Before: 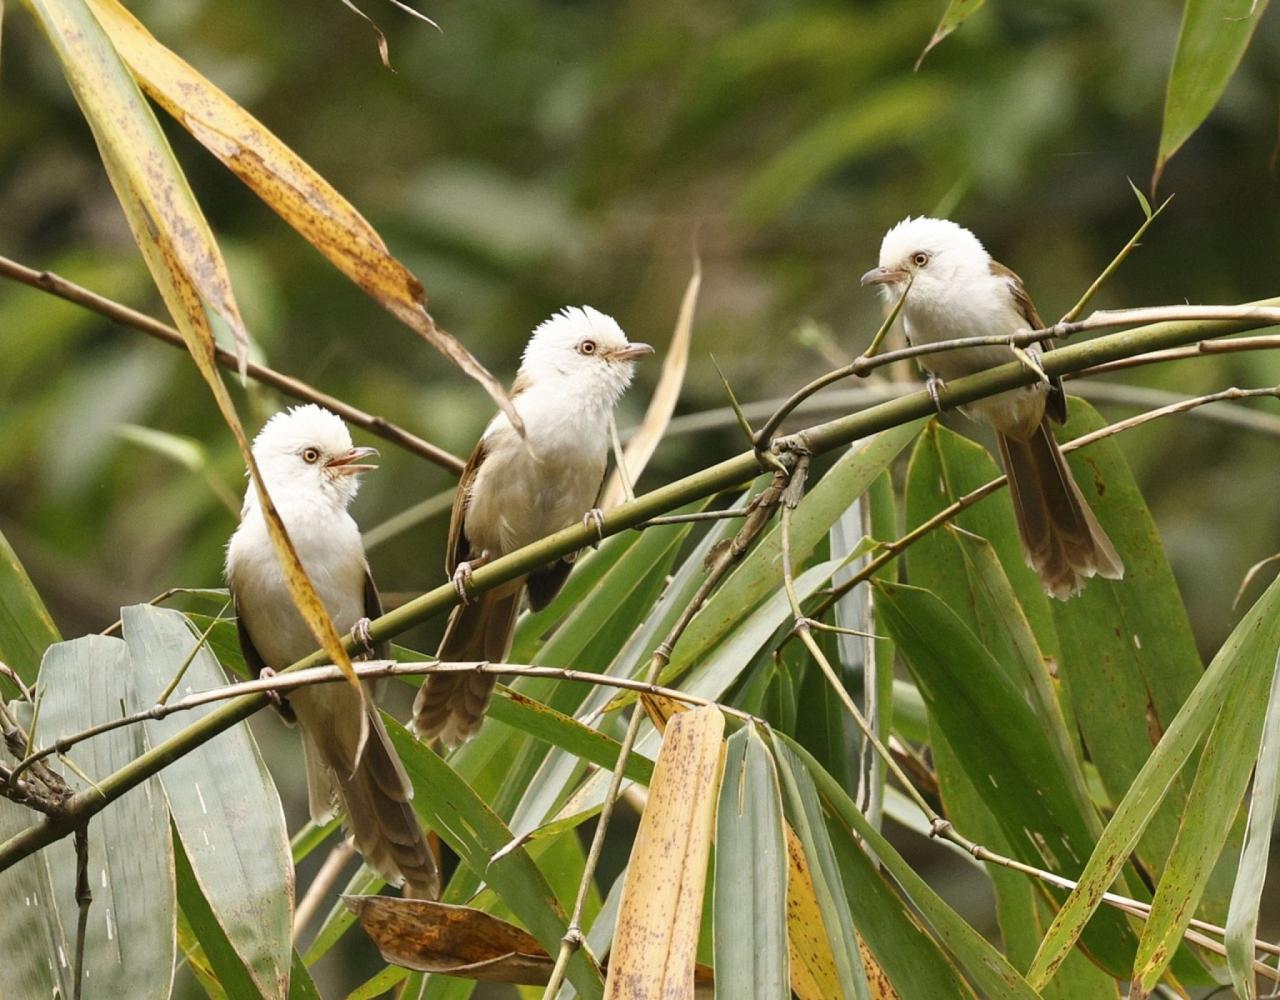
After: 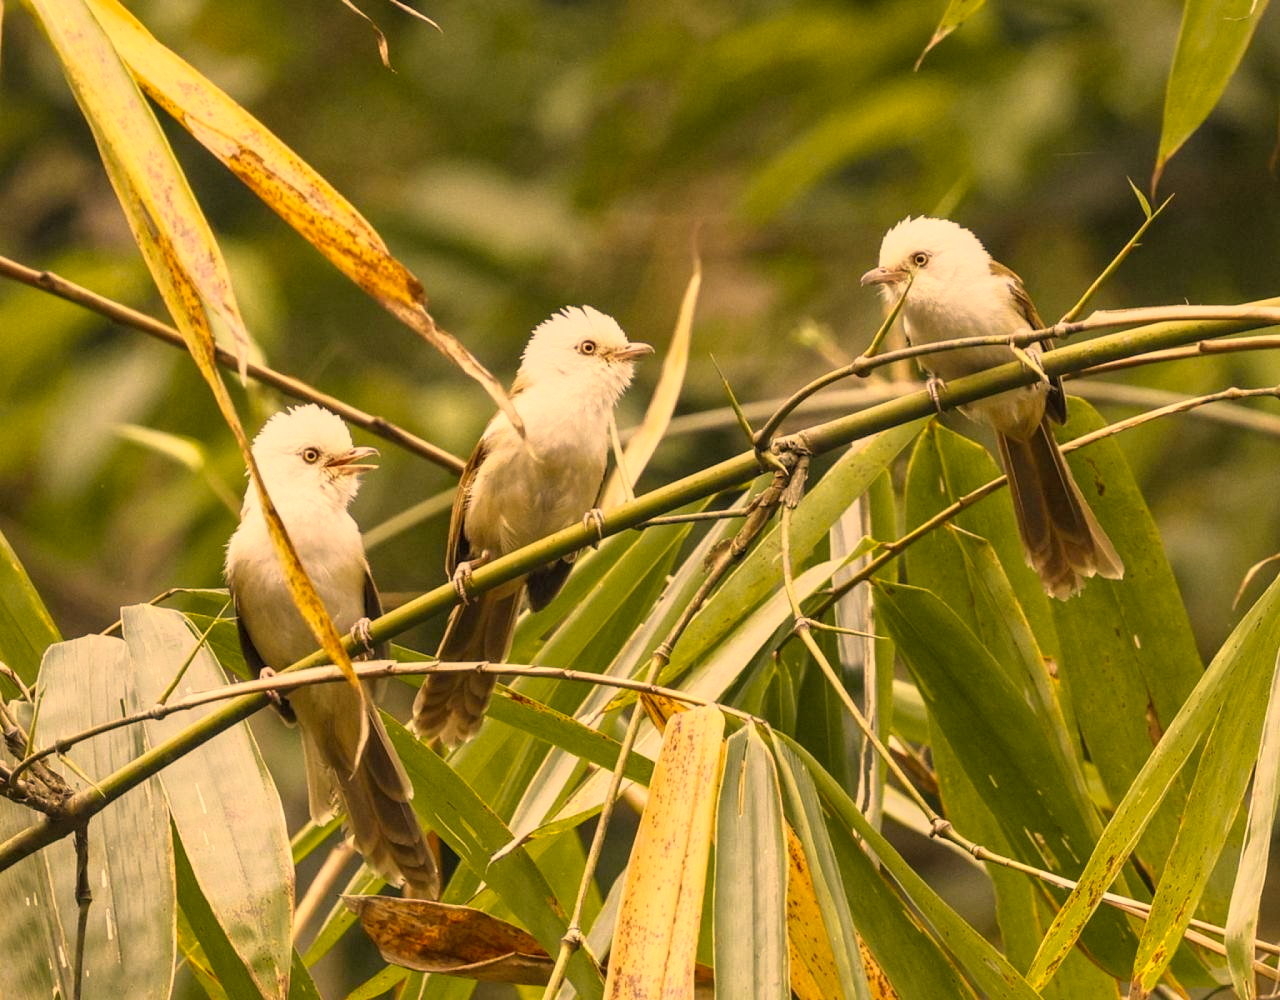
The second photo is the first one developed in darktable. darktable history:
tone curve: curves: ch0 [(0.013, 0) (0.061, 0.068) (0.239, 0.256) (0.502, 0.505) (0.683, 0.676) (0.761, 0.773) (0.858, 0.858) (0.987, 0.945)]; ch1 [(0, 0) (0.172, 0.123) (0.304, 0.288) (0.414, 0.44) (0.472, 0.473) (0.502, 0.508) (0.521, 0.528) (0.583, 0.595) (0.654, 0.673) (0.728, 0.761) (1, 1)]; ch2 [(0, 0) (0.411, 0.424) (0.485, 0.476) (0.502, 0.502) (0.553, 0.557) (0.57, 0.576) (1, 1)], color space Lab, independent channels
local contrast: on, module defaults
contrast brightness saturation: contrast 0.049, brightness 0.063, saturation 0.014
color correction: highlights a* 14.92, highlights b* 32.09
